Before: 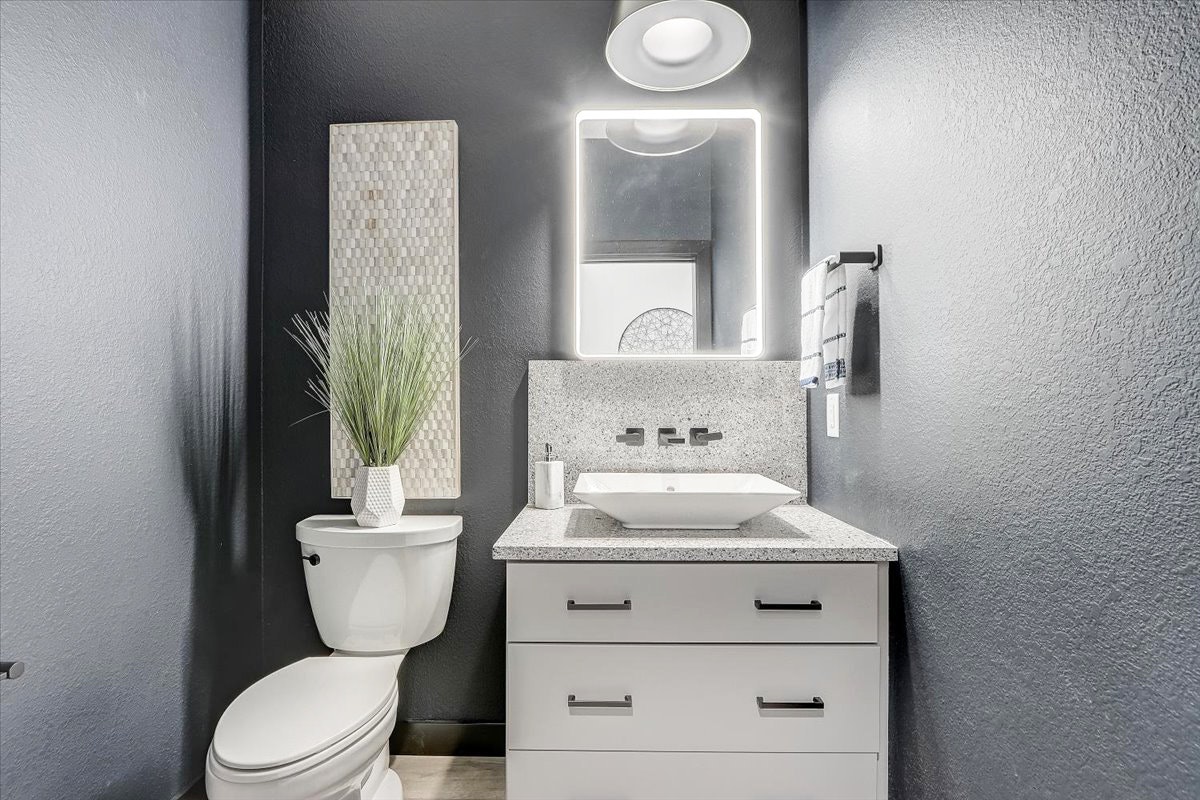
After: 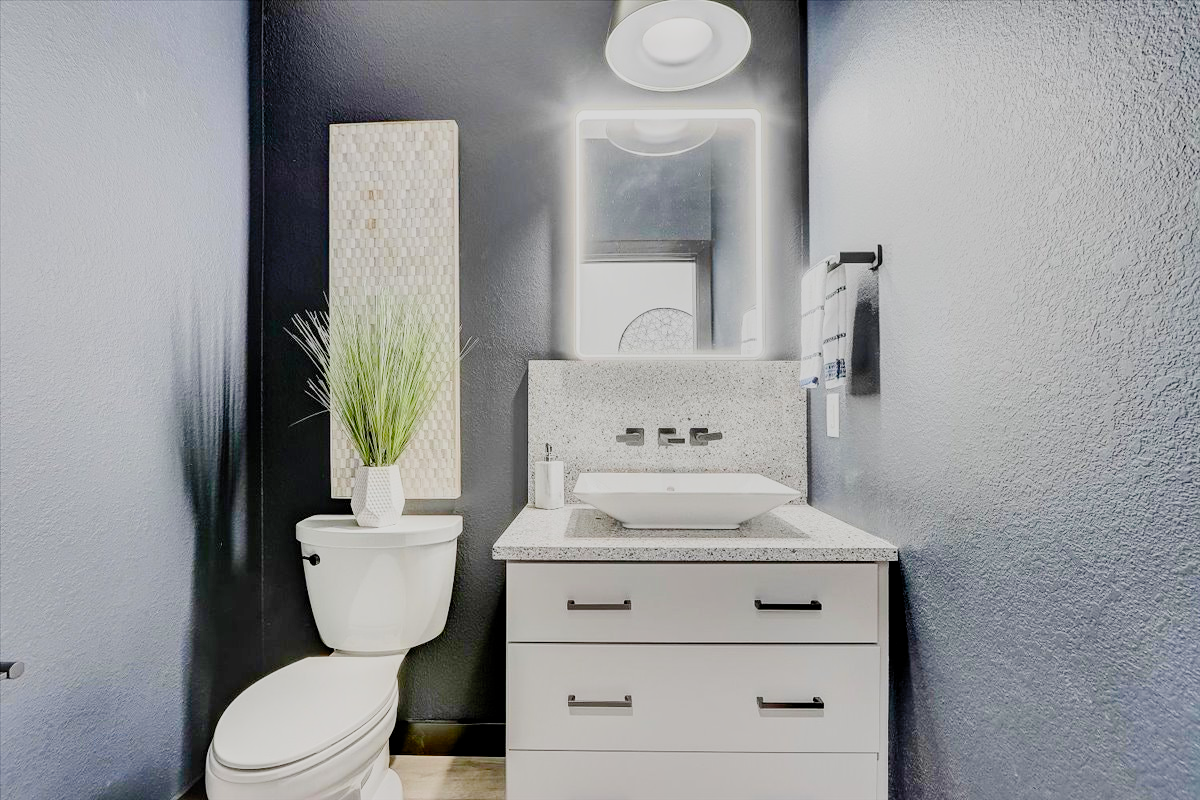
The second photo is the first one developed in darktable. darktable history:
shadows and highlights: shadows 43.71, white point adjustment -1.46, soften with gaussian
contrast brightness saturation: contrast 0.2, brightness 0.2, saturation 0.8
filmic rgb: middle gray luminance 18%, black relative exposure -7.5 EV, white relative exposure 8.5 EV, threshold 6 EV, target black luminance 0%, hardness 2.23, latitude 18.37%, contrast 0.878, highlights saturation mix 5%, shadows ↔ highlights balance 10.15%, add noise in highlights 0, preserve chrominance no, color science v3 (2019), use custom middle-gray values true, iterations of high-quality reconstruction 0, contrast in highlights soft, enable highlight reconstruction true
